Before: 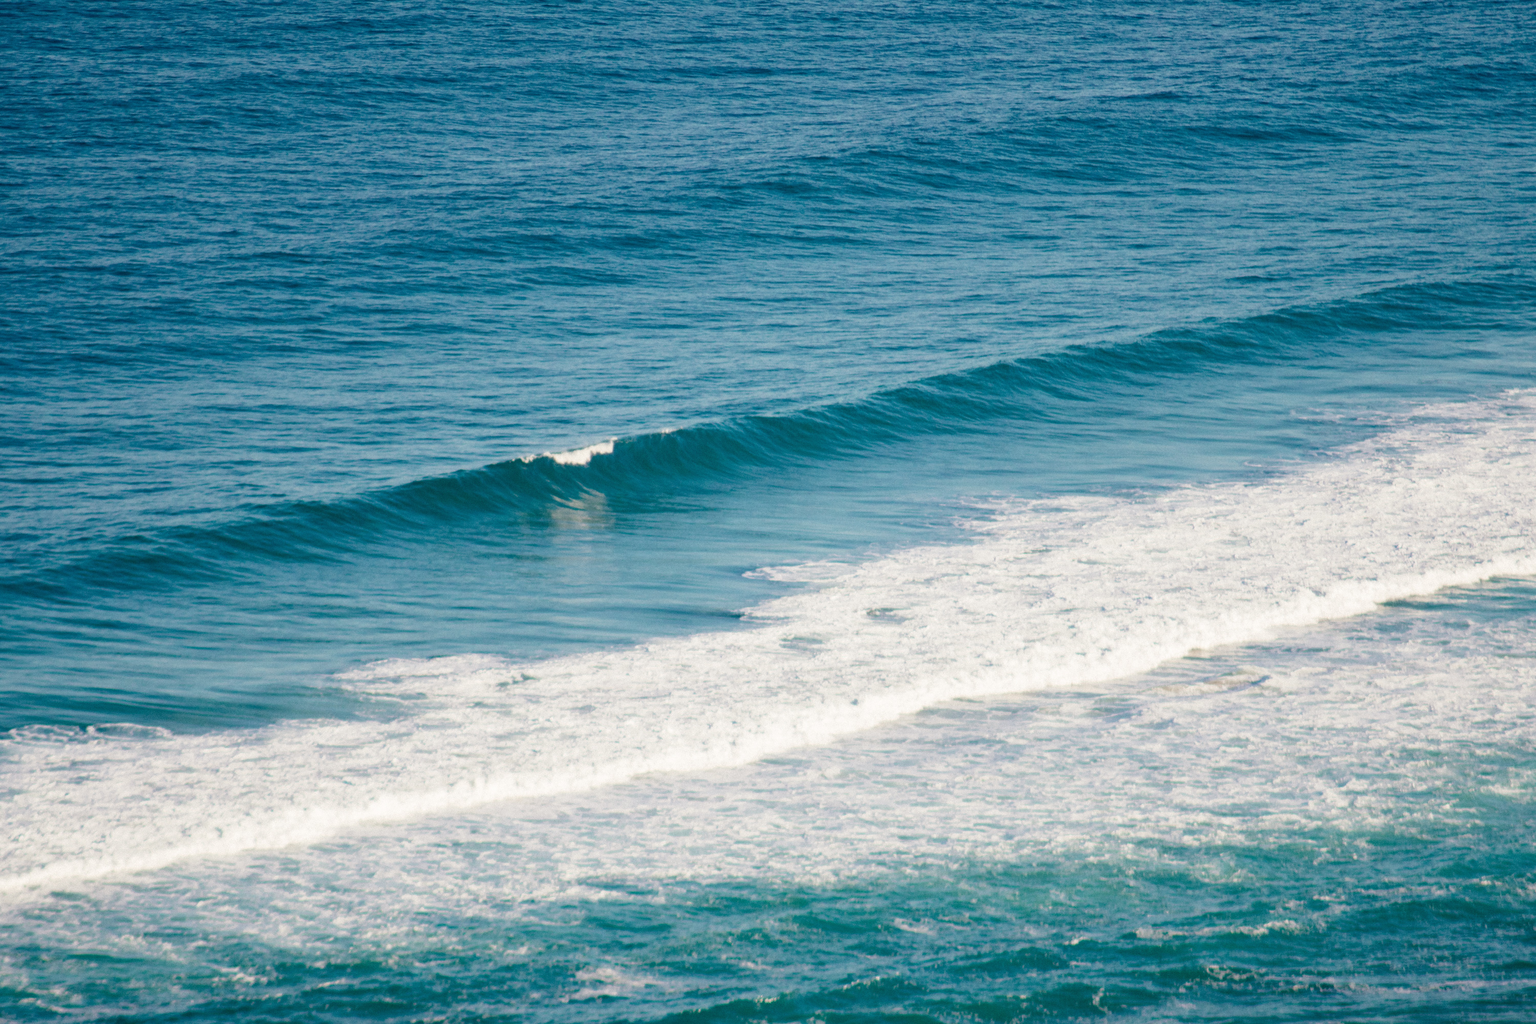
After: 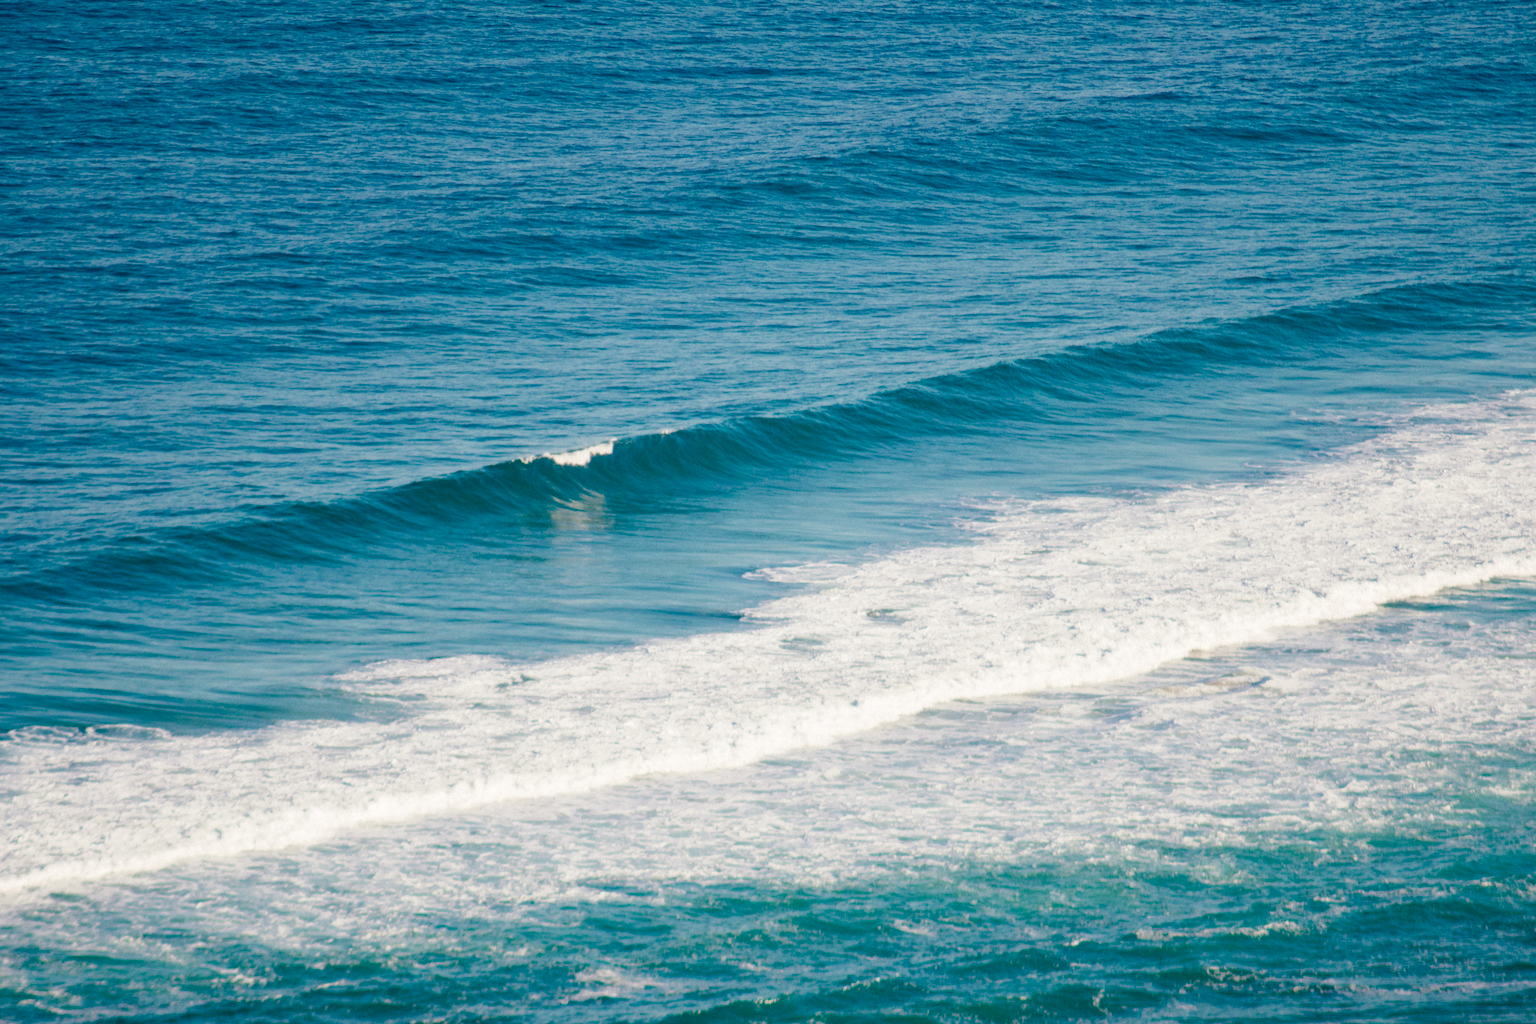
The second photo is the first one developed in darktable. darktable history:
crop: left 0.095%
color balance rgb: perceptual saturation grading › global saturation 9.248%, perceptual saturation grading › highlights -13.205%, perceptual saturation grading › mid-tones 14.787%, perceptual saturation grading › shadows 22.692%
